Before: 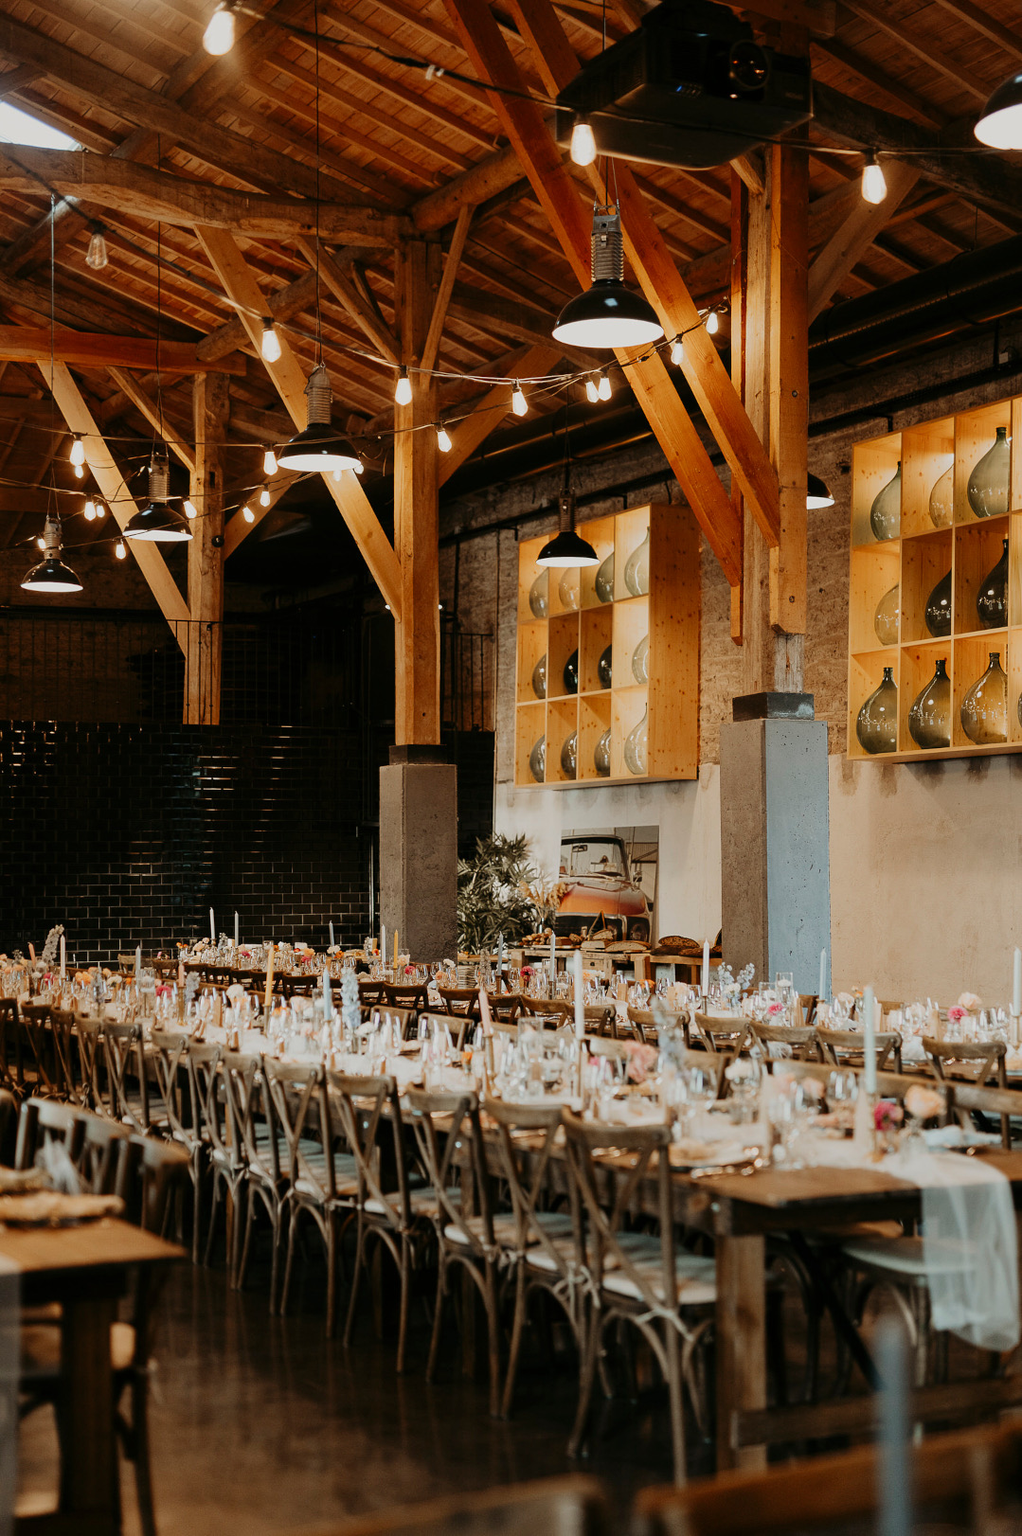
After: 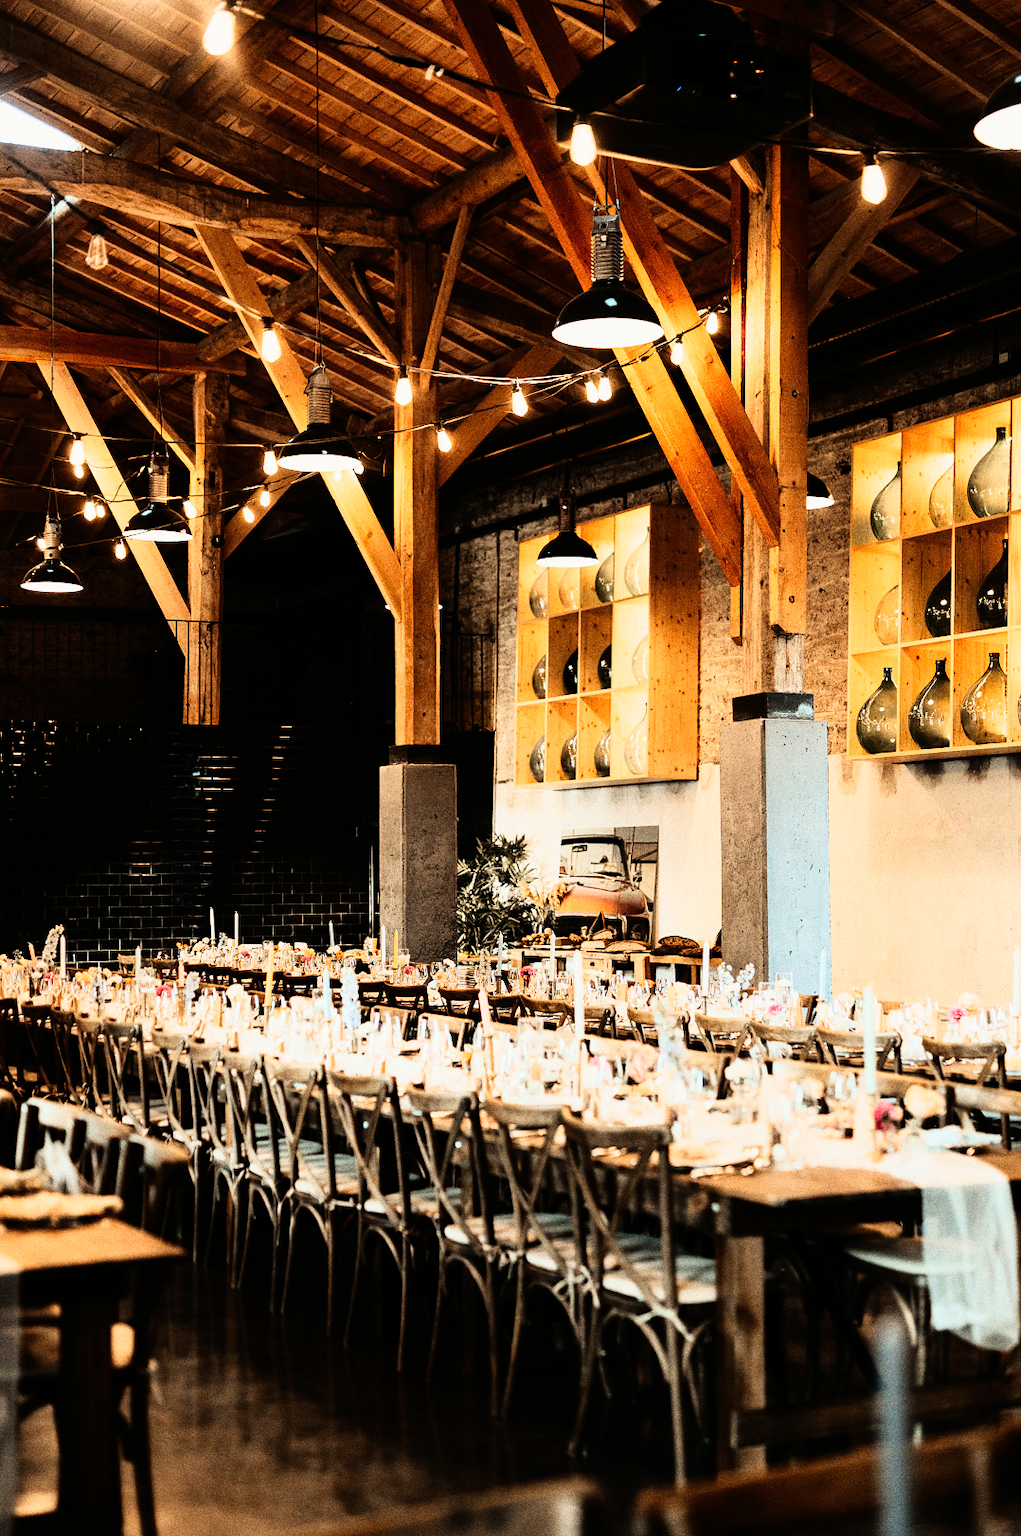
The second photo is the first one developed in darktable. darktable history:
grain: coarseness 0.09 ISO, strength 40%
rgb curve: curves: ch0 [(0, 0) (0.21, 0.15) (0.24, 0.21) (0.5, 0.75) (0.75, 0.96) (0.89, 0.99) (1, 1)]; ch1 [(0, 0.02) (0.21, 0.13) (0.25, 0.2) (0.5, 0.67) (0.75, 0.9) (0.89, 0.97) (1, 1)]; ch2 [(0, 0.02) (0.21, 0.13) (0.25, 0.2) (0.5, 0.67) (0.75, 0.9) (0.89, 0.97) (1, 1)], compensate middle gray true
